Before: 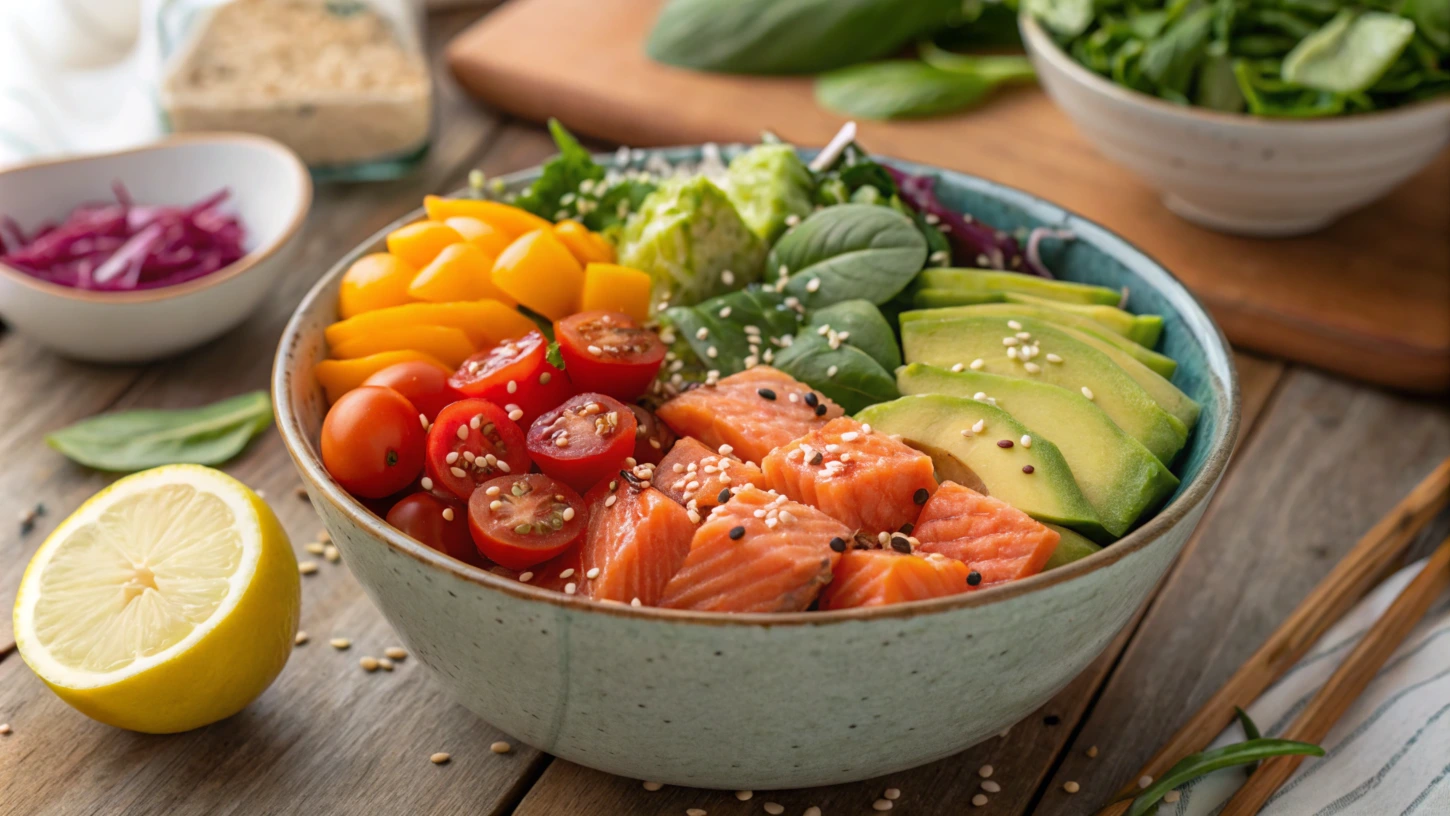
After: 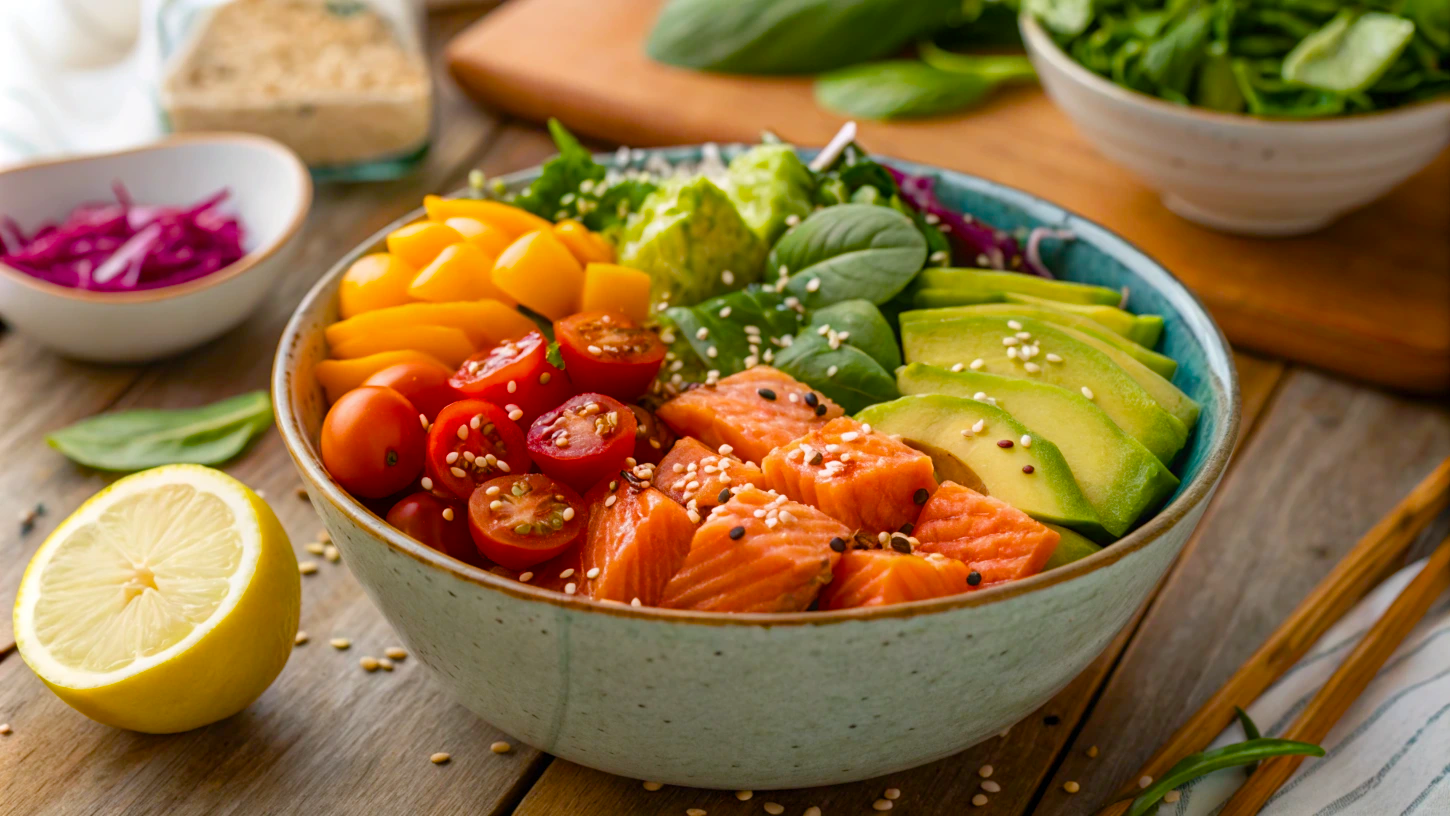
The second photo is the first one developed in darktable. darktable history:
color balance rgb: linear chroma grading › global chroma 9.055%, perceptual saturation grading › global saturation 34.555%, perceptual saturation grading › highlights -29.982%, perceptual saturation grading › shadows 35.676%
